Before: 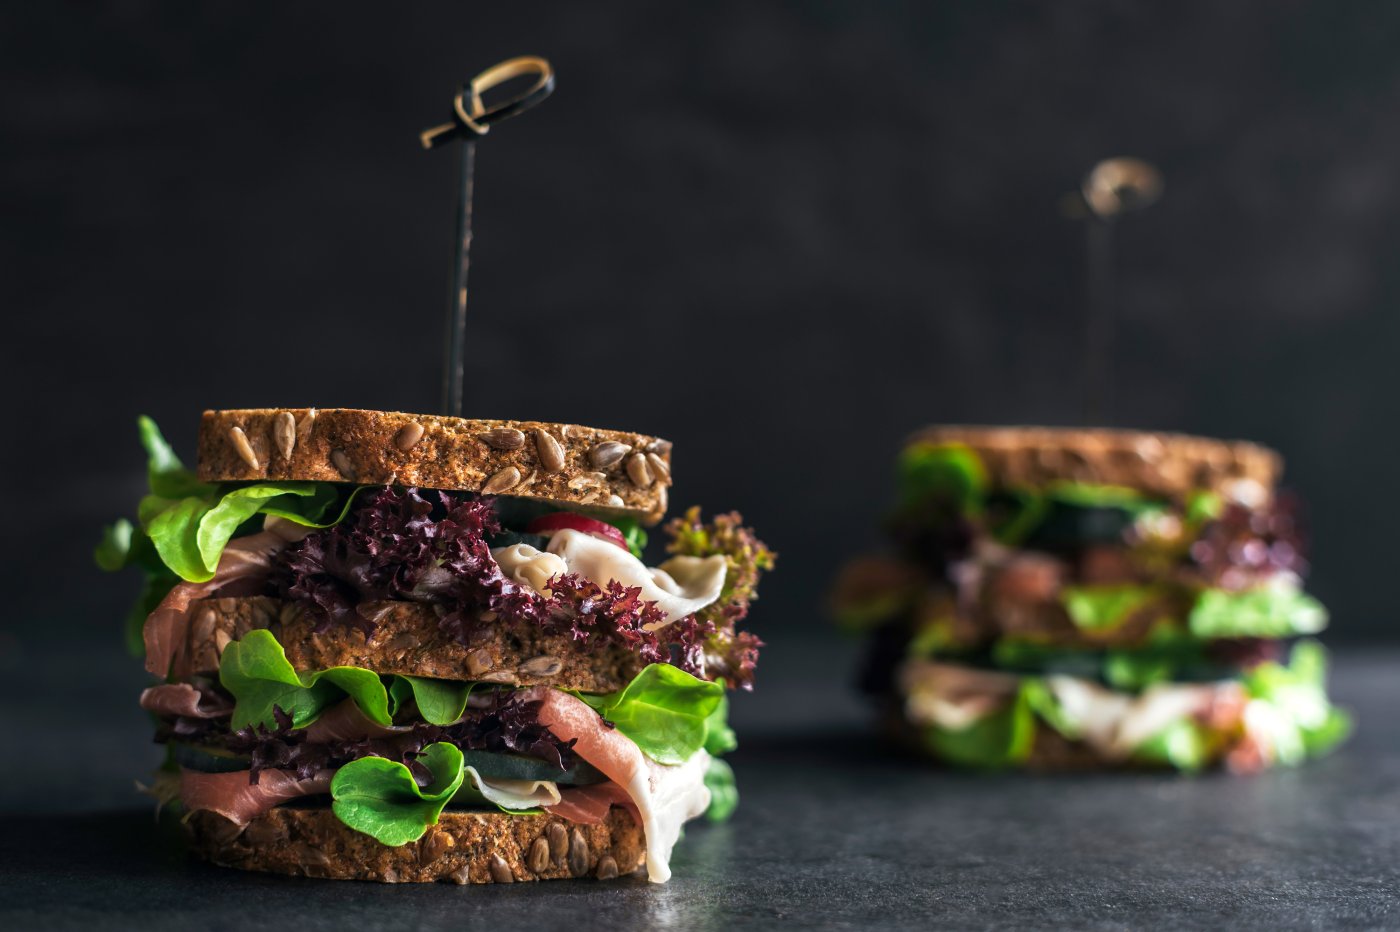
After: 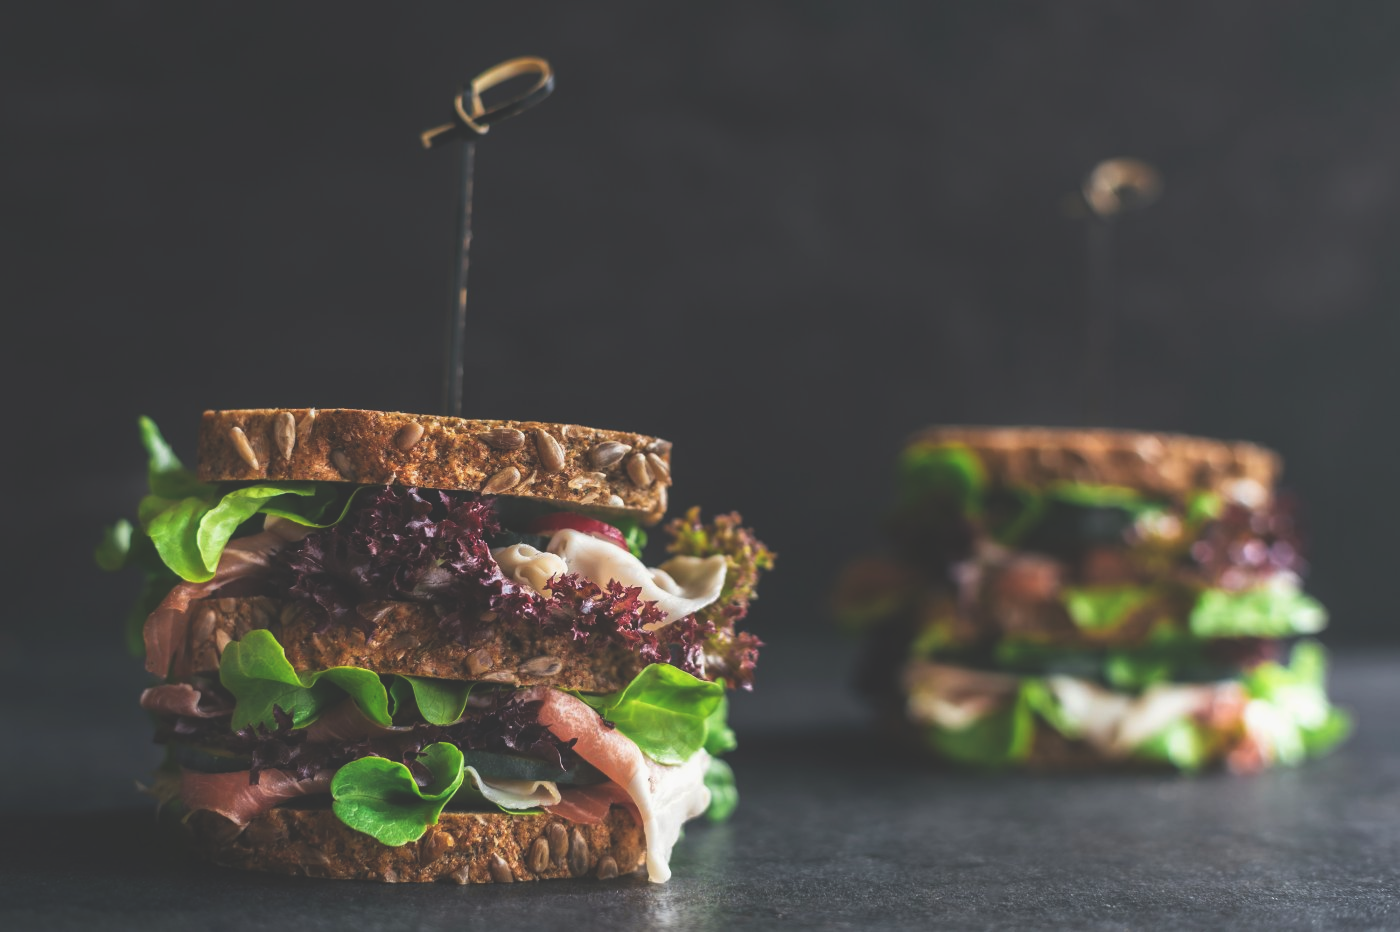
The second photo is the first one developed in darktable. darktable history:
contrast equalizer: octaves 7, y [[0.6 ×6], [0.55 ×6], [0 ×6], [0 ×6], [0 ×6]], mix -0.2
exposure: black level correction -0.028, compensate highlight preservation false
